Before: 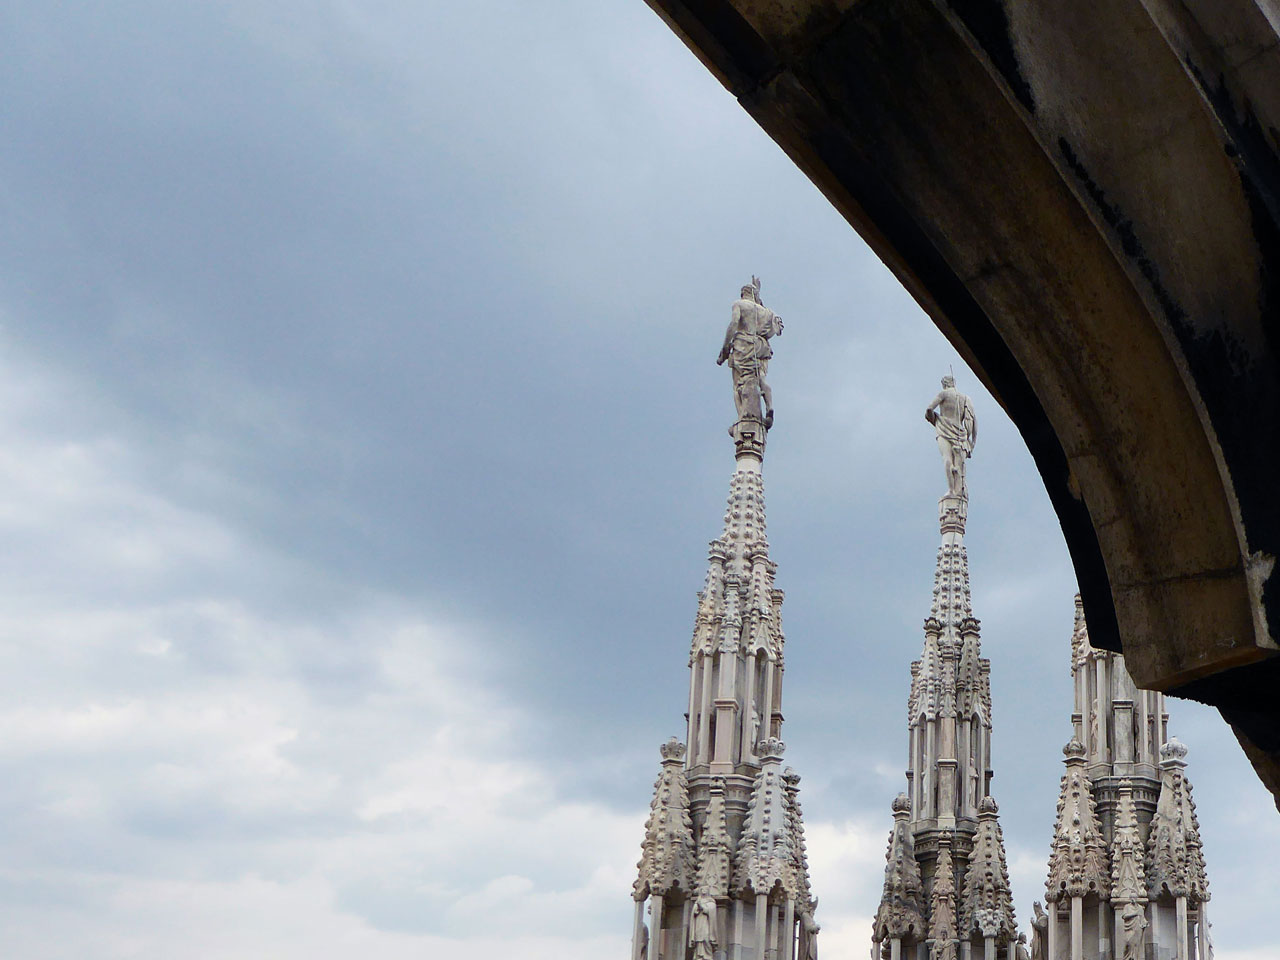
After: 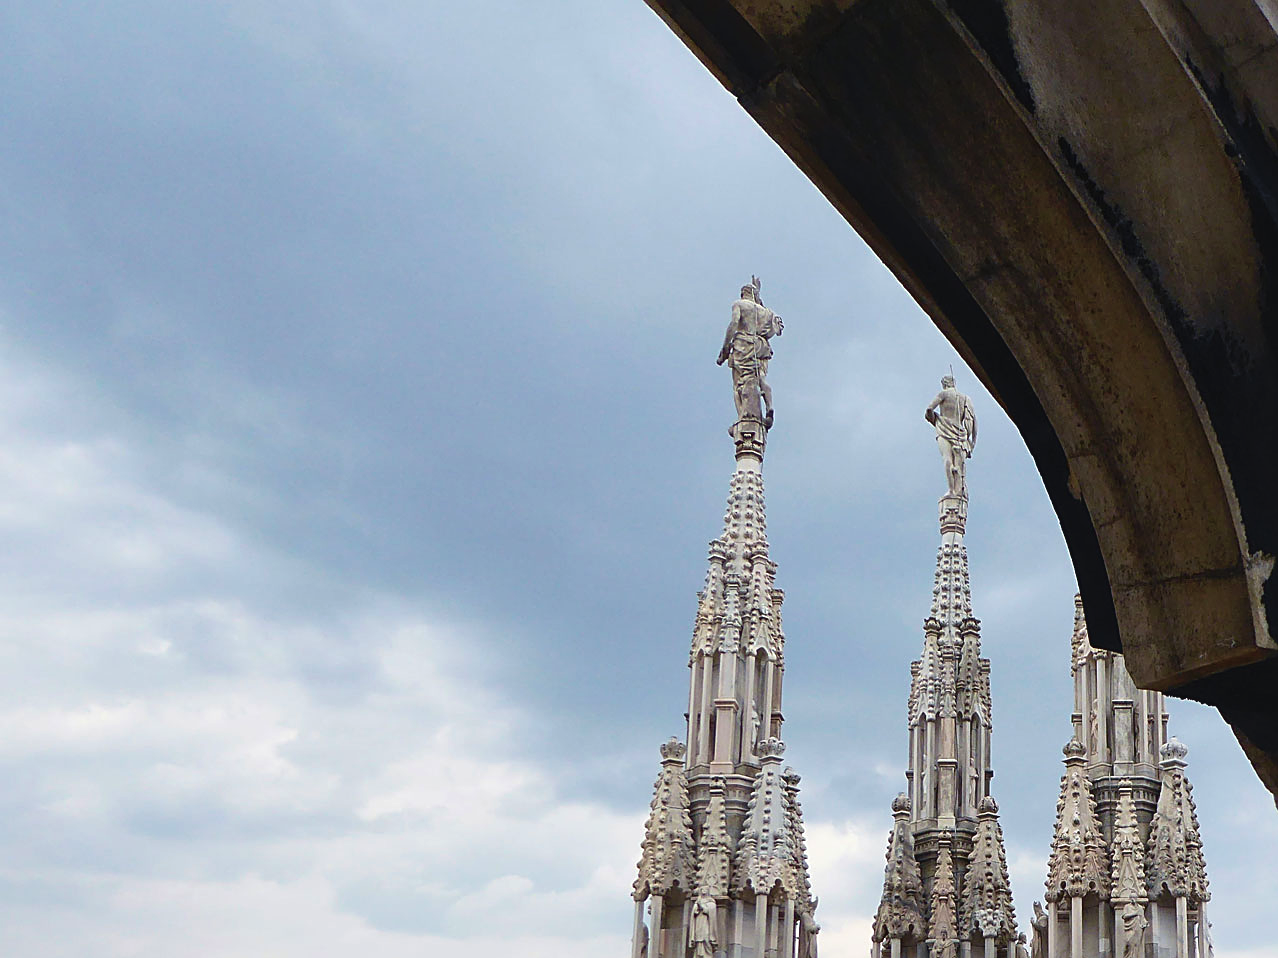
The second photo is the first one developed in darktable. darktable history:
exposure: exposure 0.2 EV, compensate highlight preservation false
crop: top 0.05%, bottom 0.098%
contrast brightness saturation: contrast -0.1, saturation -0.1
local contrast: mode bilateral grid, contrast 20, coarseness 50, detail 120%, midtone range 0.2
velvia: on, module defaults
sharpen: on, module defaults
